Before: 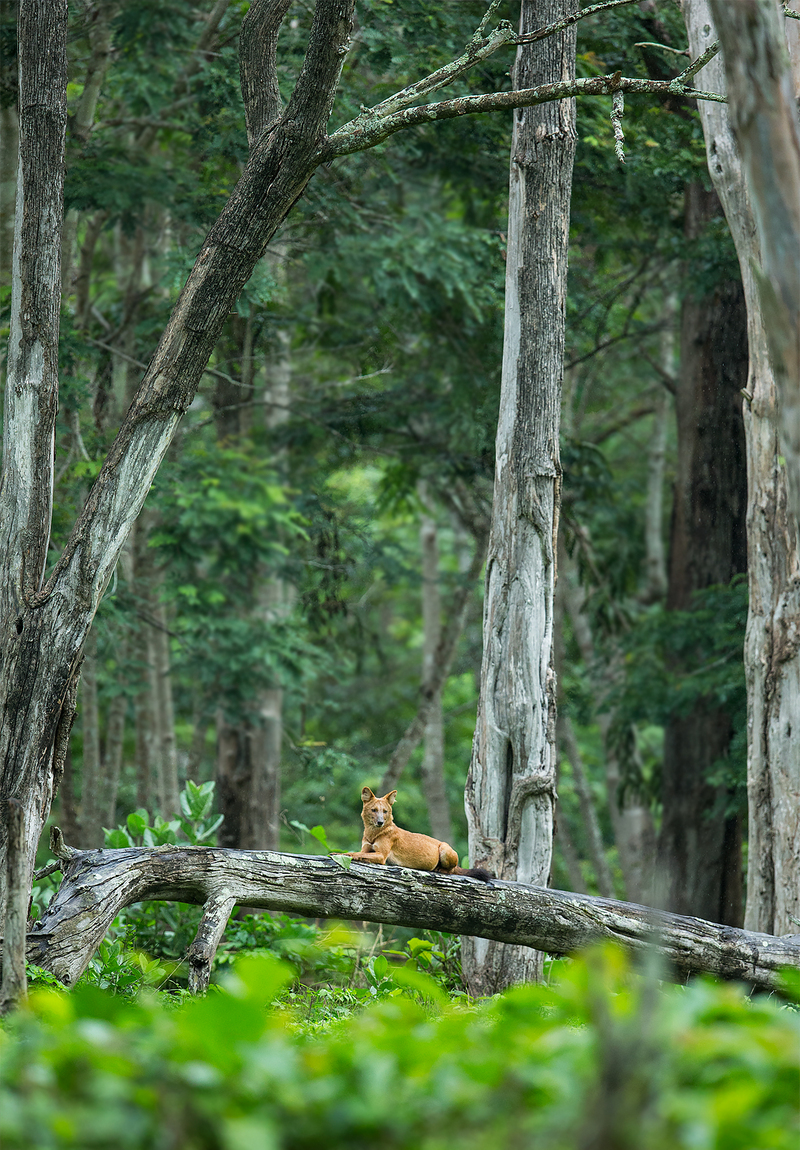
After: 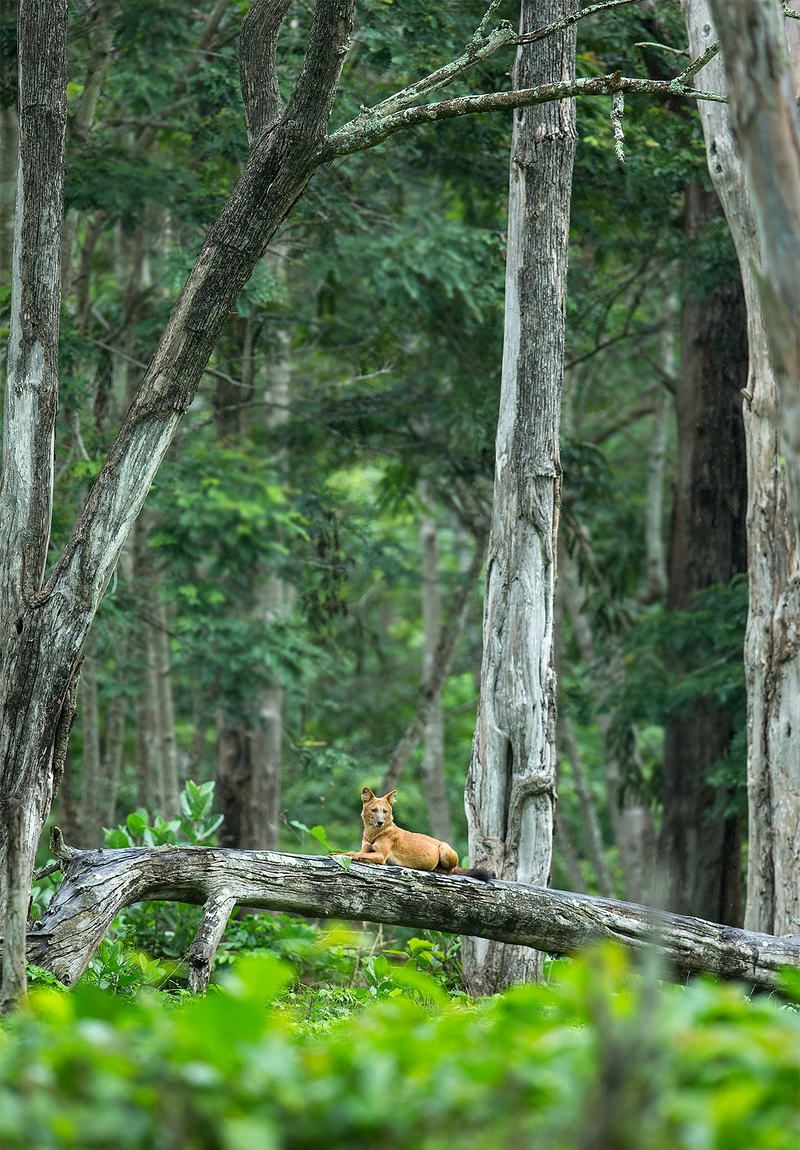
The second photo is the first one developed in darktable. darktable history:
exposure: exposure 0.202 EV, compensate exposure bias true, compensate highlight preservation false
